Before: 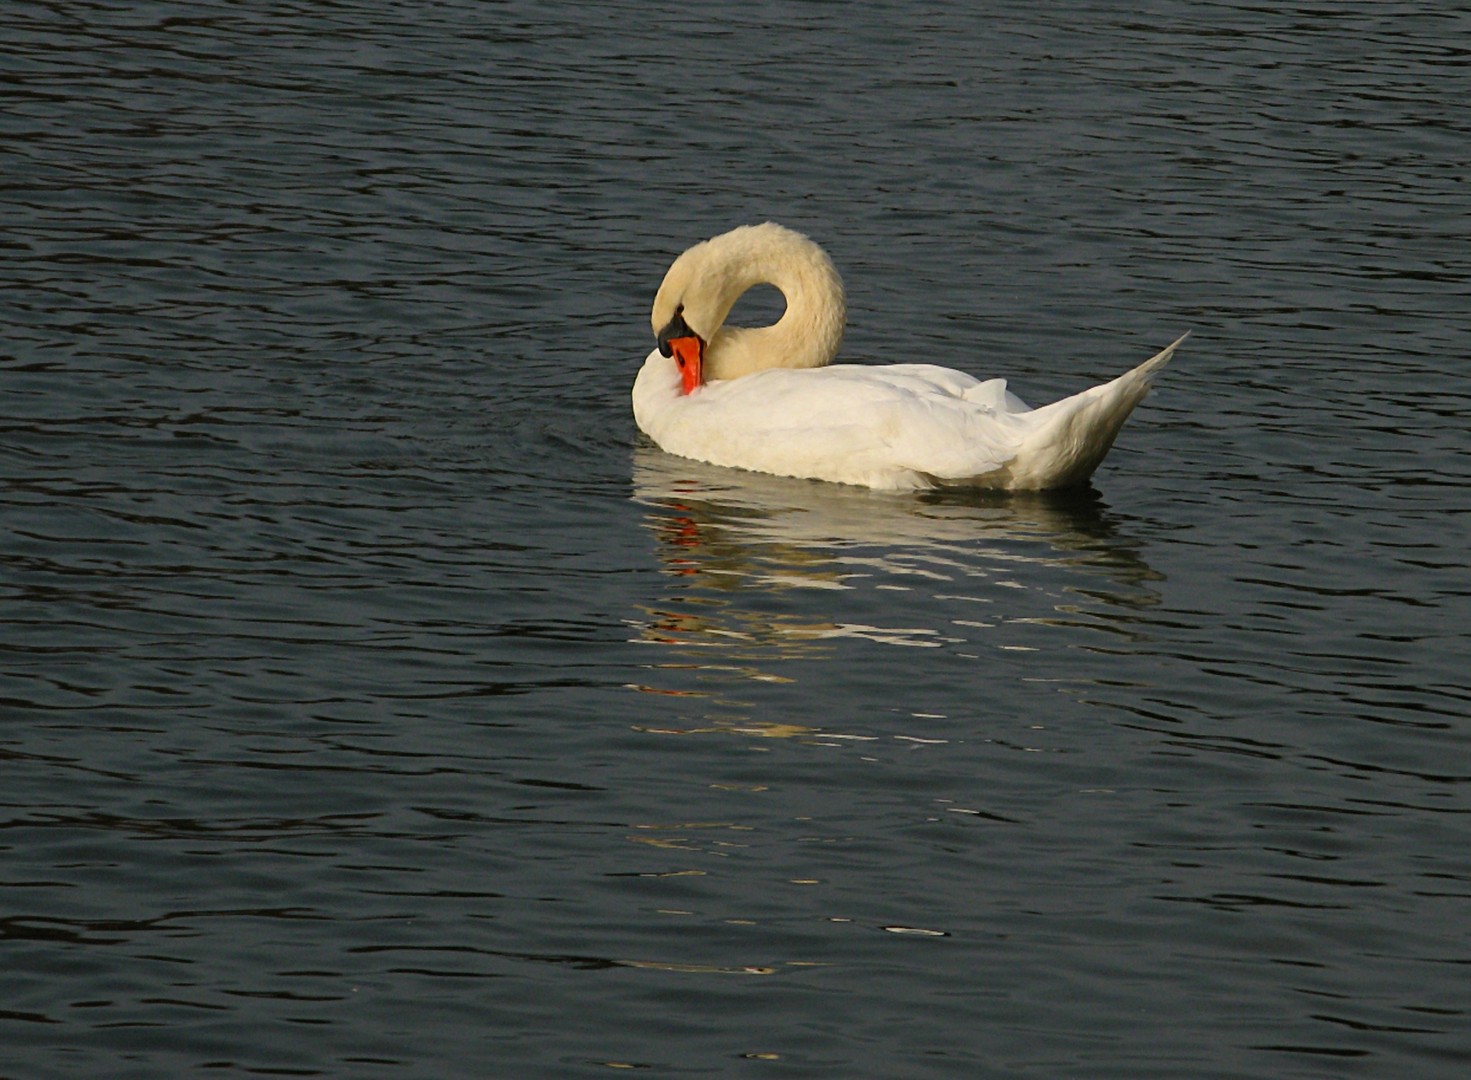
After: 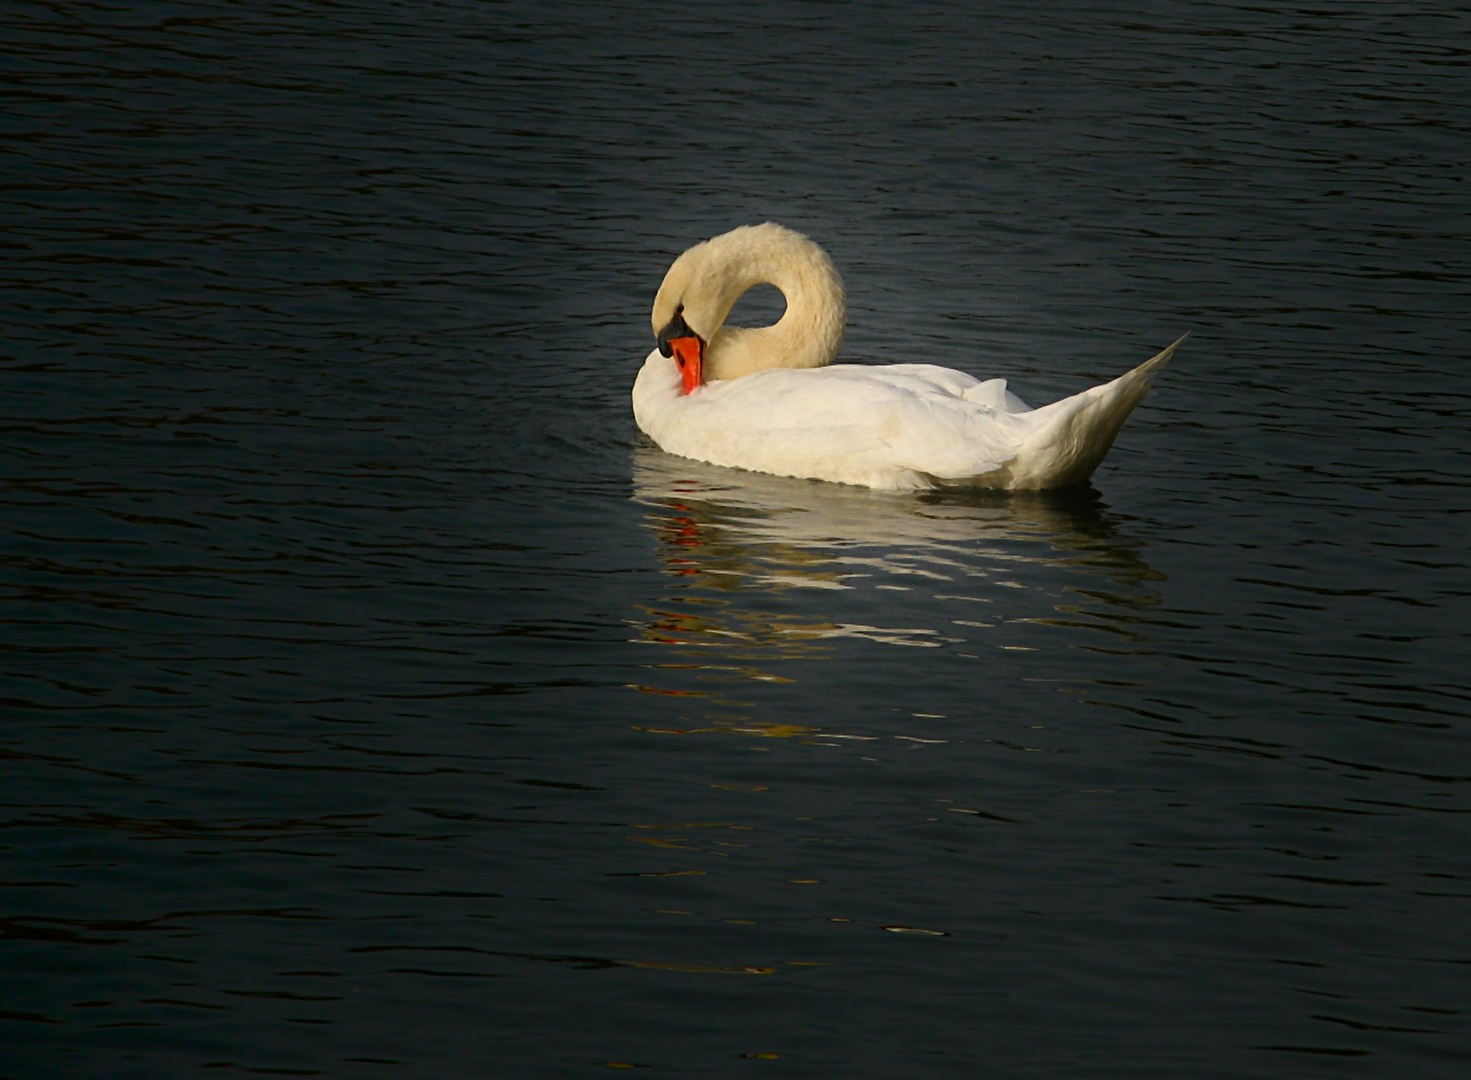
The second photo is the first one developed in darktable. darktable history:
shadows and highlights: shadows -87.42, highlights -35.94, soften with gaussian
